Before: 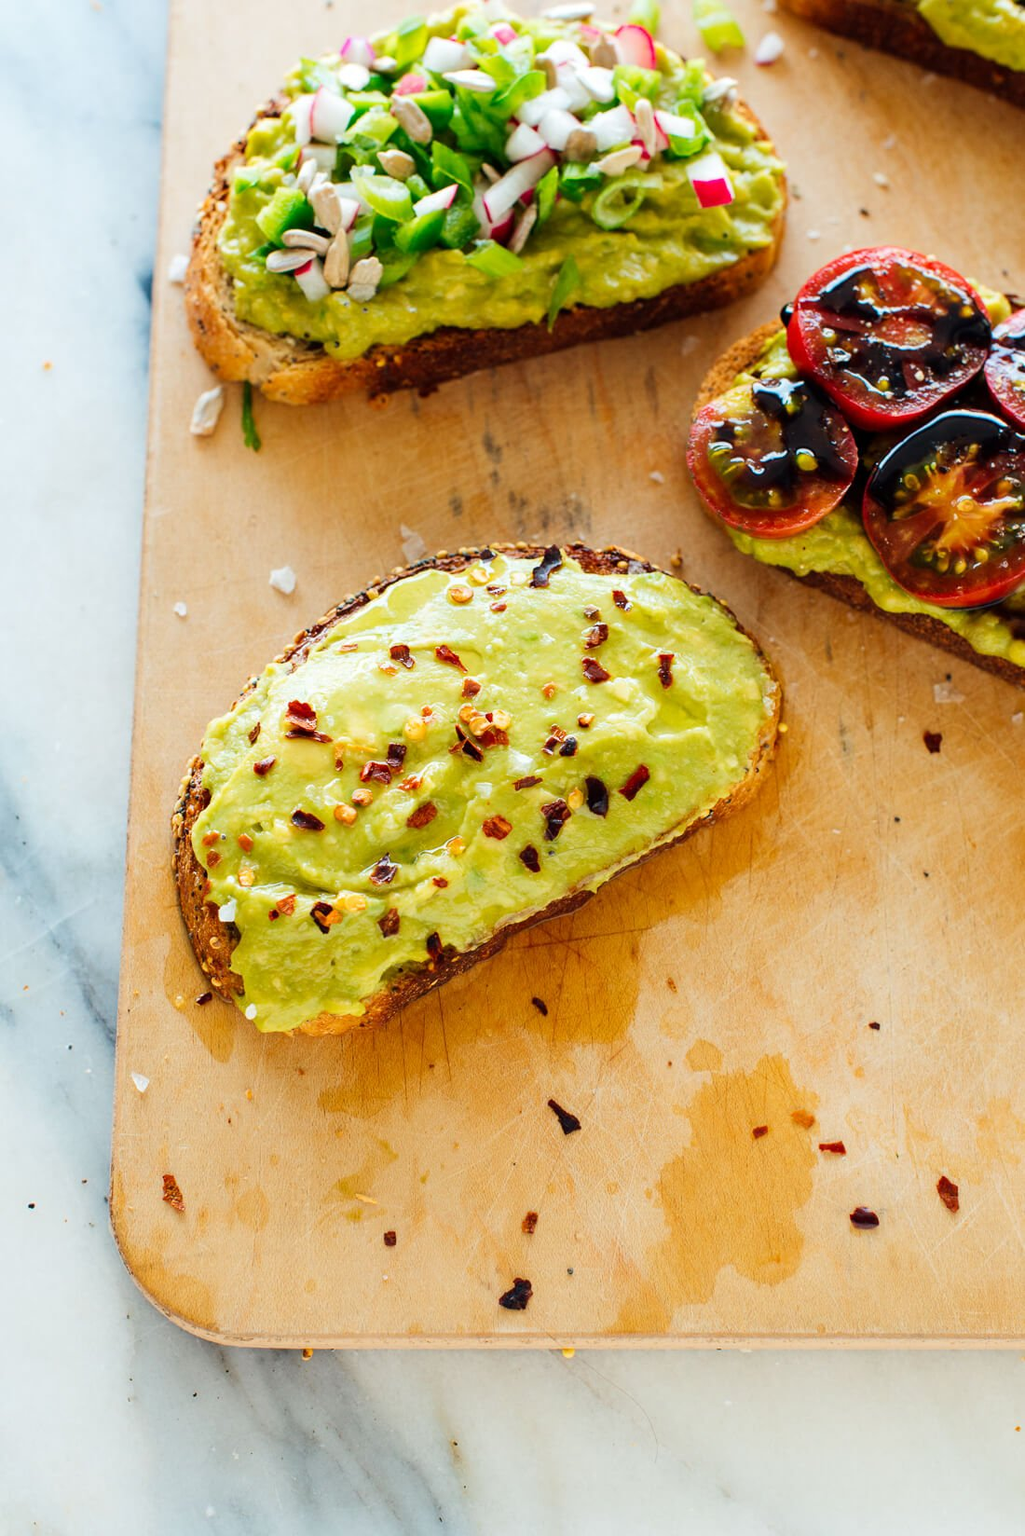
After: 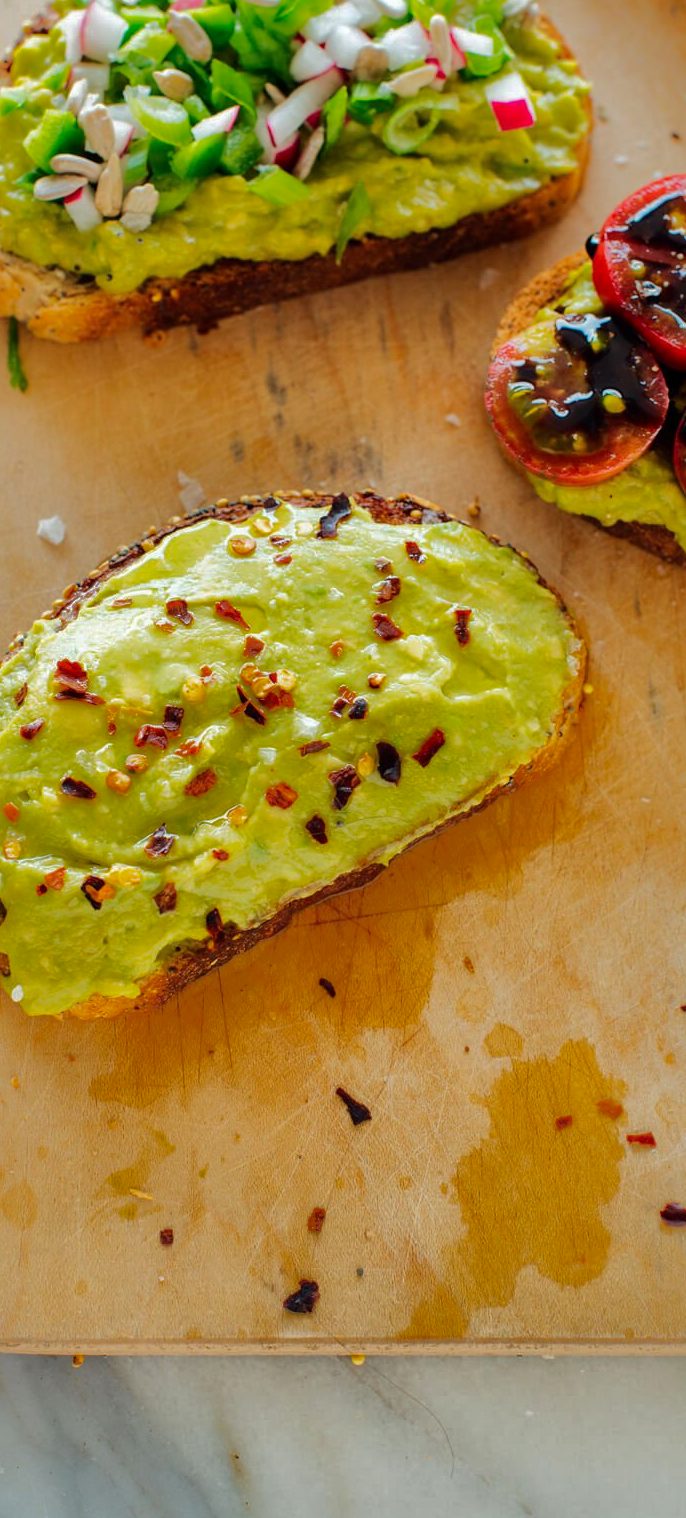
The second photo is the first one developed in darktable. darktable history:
crop and rotate: left 22.918%, top 5.629%, right 14.711%, bottom 2.247%
shadows and highlights: shadows -19.91, highlights -73.15
